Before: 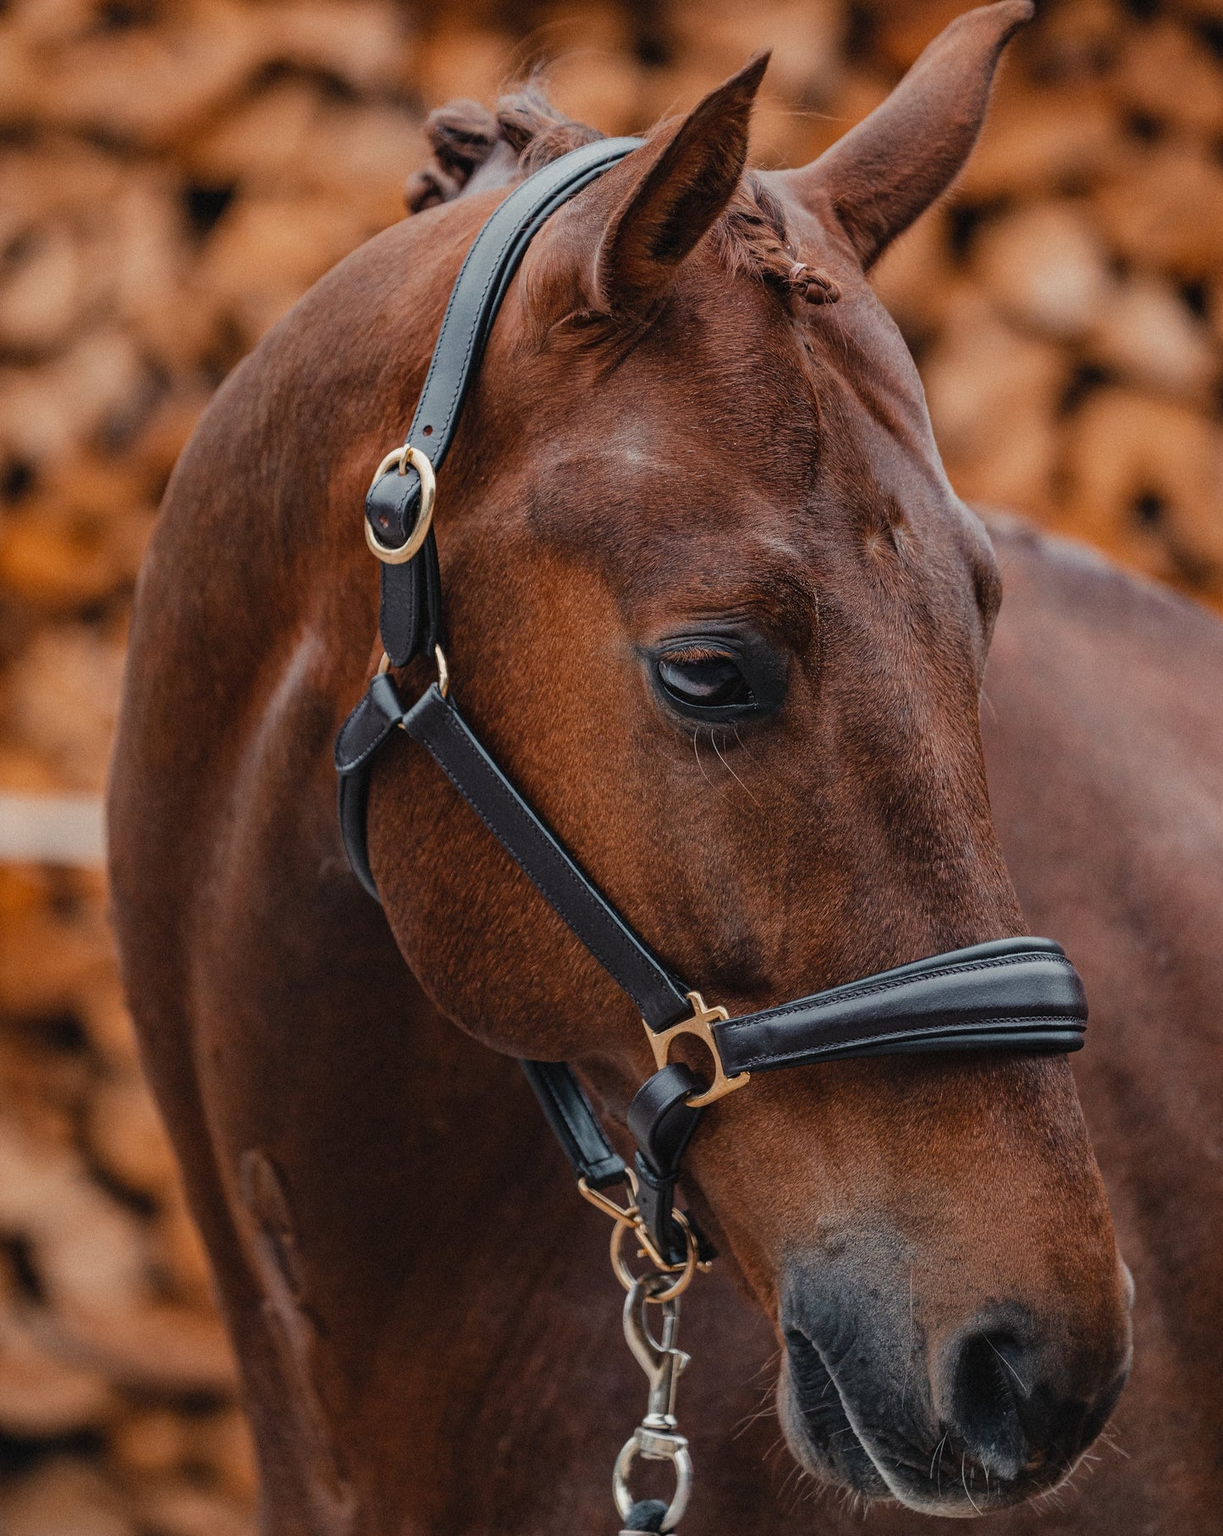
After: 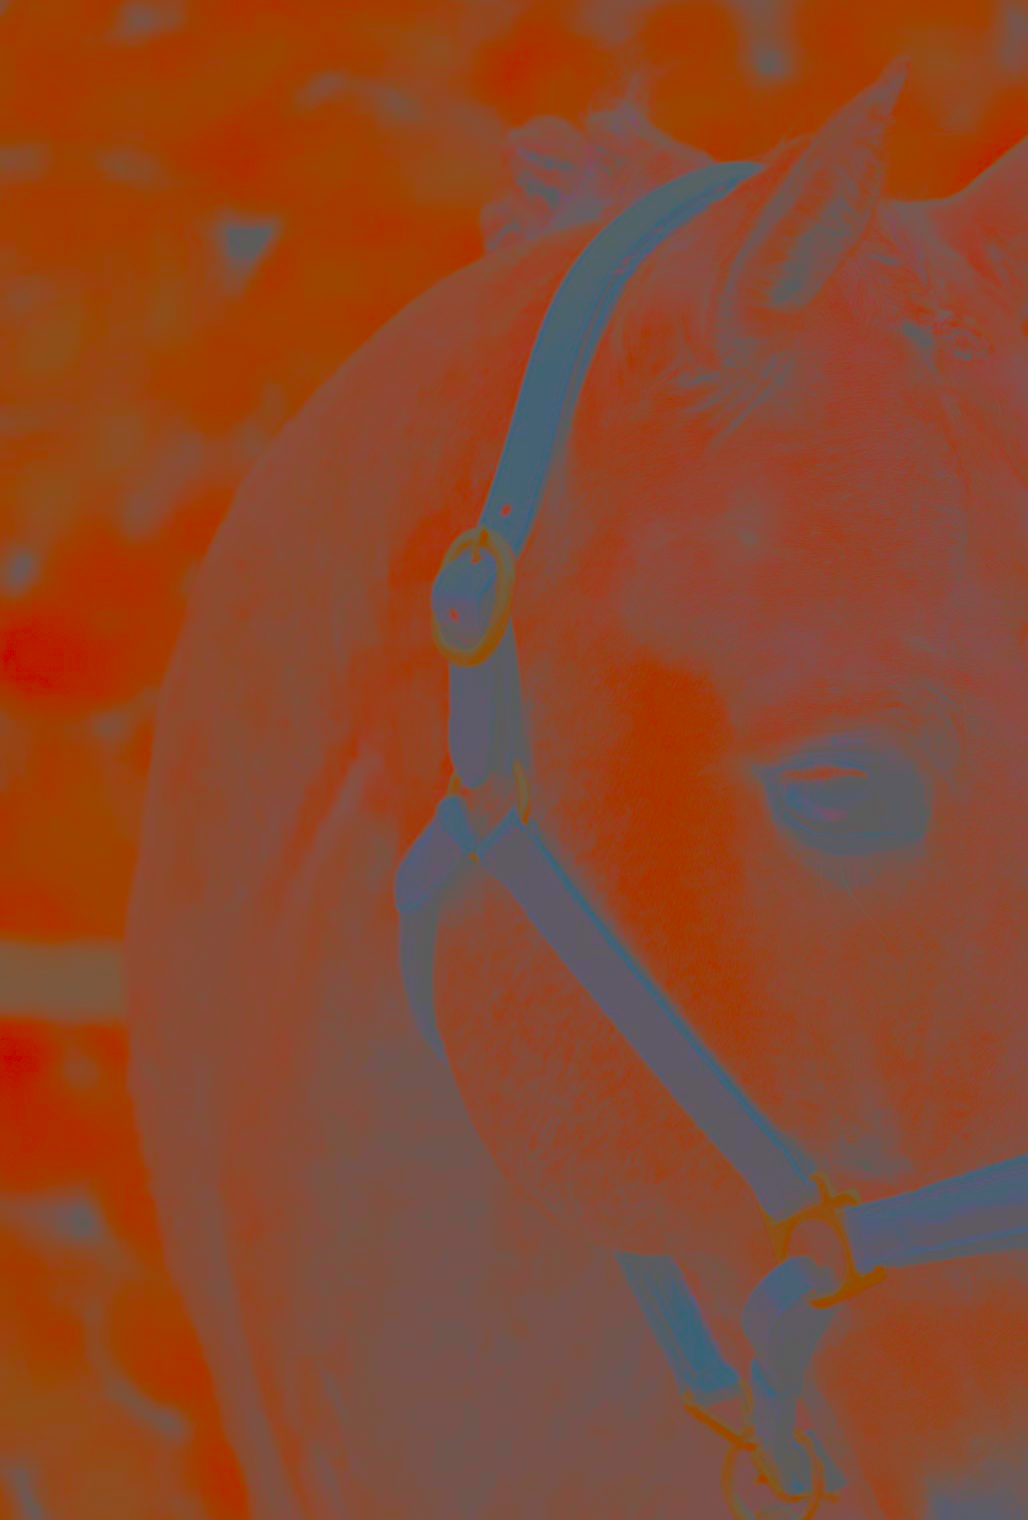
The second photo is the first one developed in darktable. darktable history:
crop: right 28.817%, bottom 16.214%
contrast brightness saturation: contrast -0.975, brightness -0.159, saturation 0.737
velvia: on, module defaults
